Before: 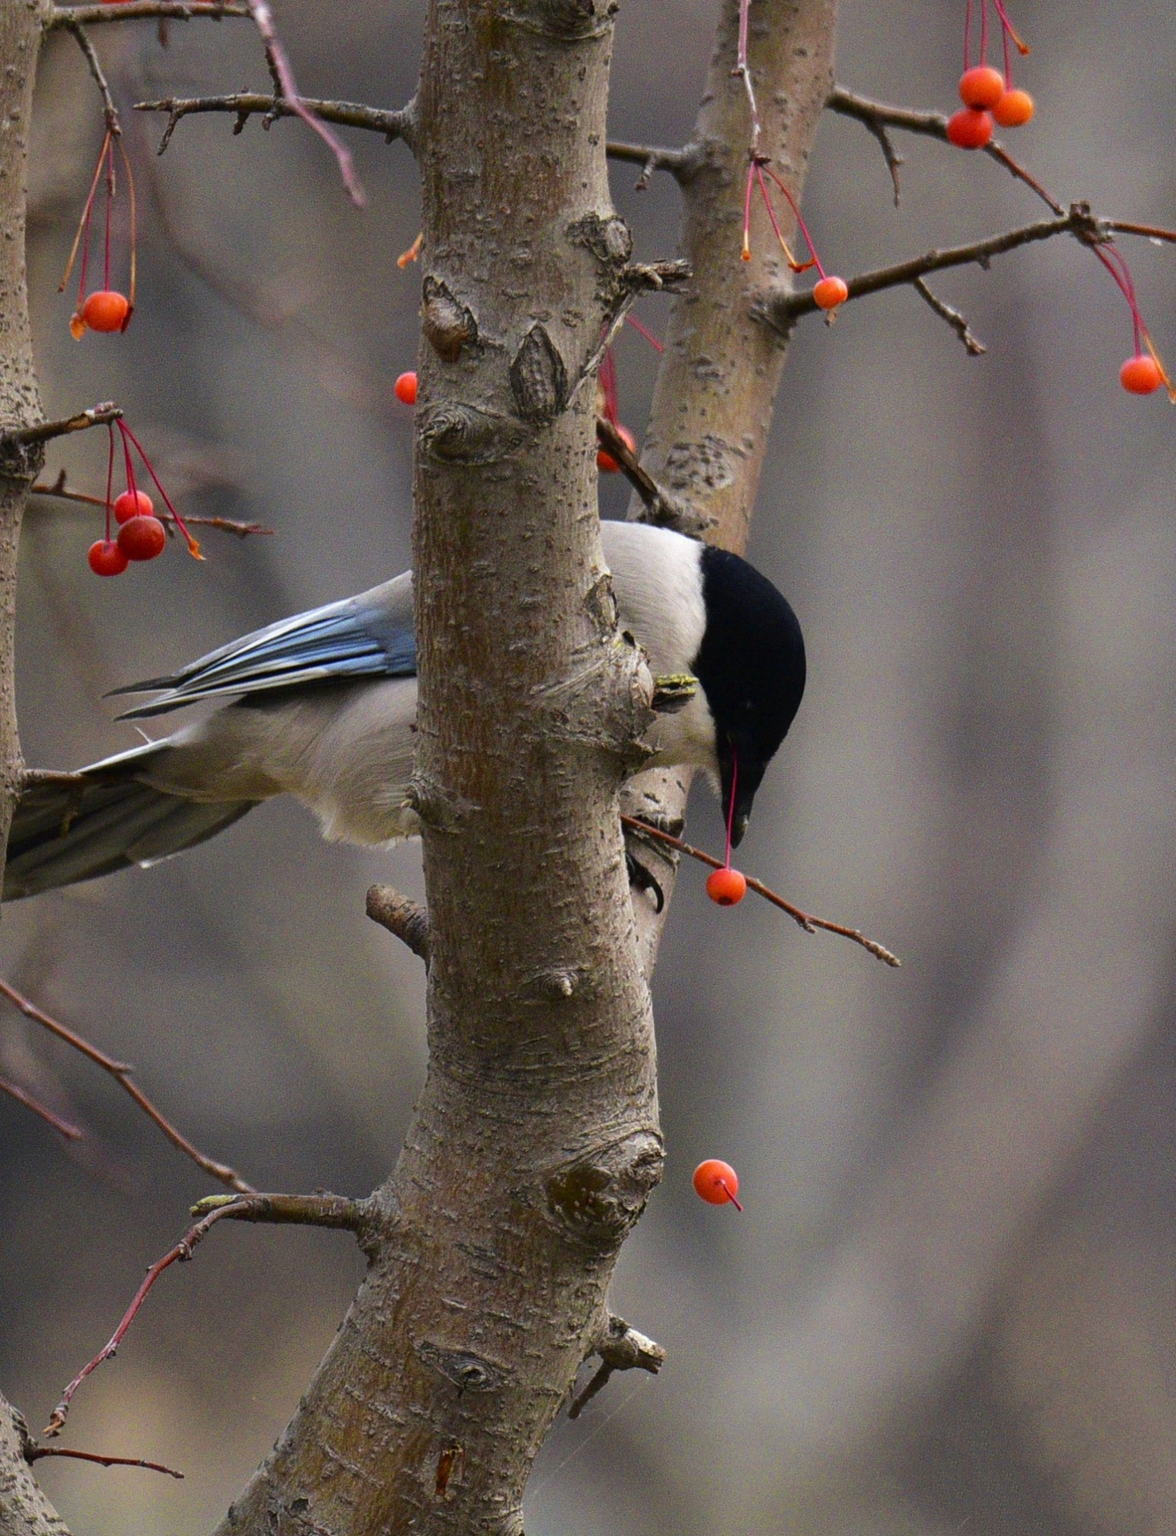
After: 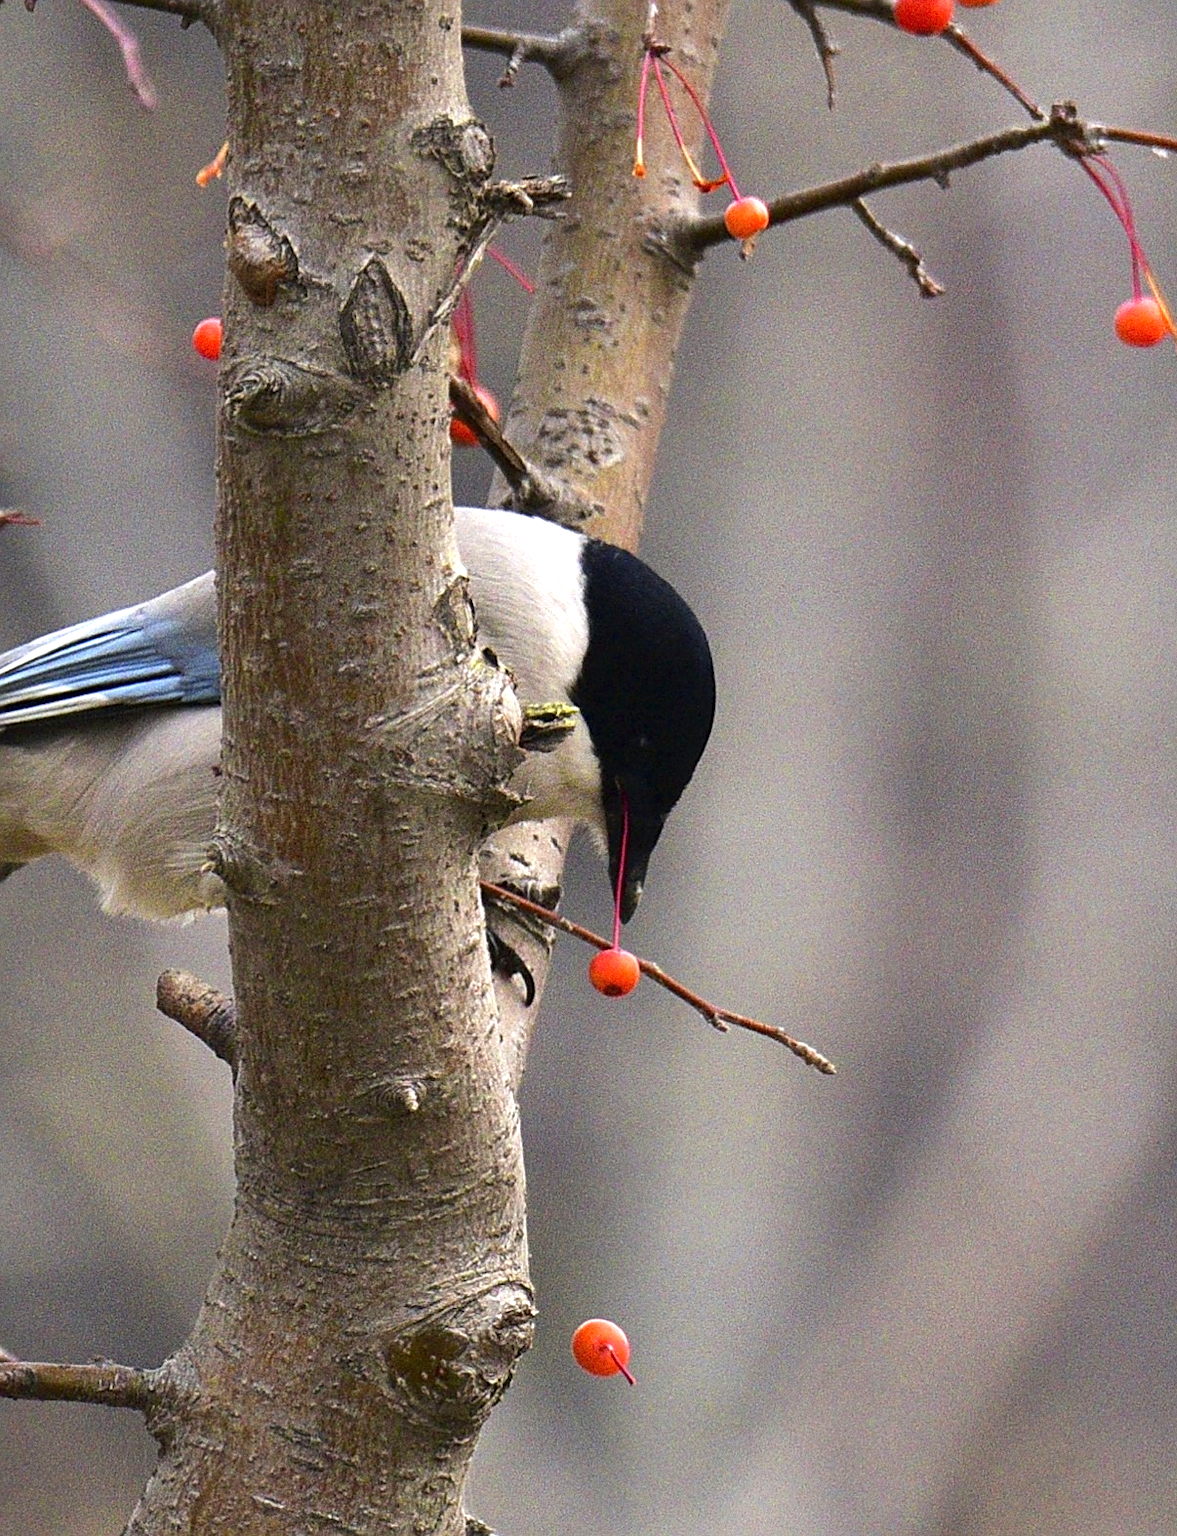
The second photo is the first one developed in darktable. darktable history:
exposure: exposure 0.7 EV, compensate highlight preservation false
sharpen: on, module defaults
grain: on, module defaults
crop and rotate: left 20.74%, top 7.912%, right 0.375%, bottom 13.378%
